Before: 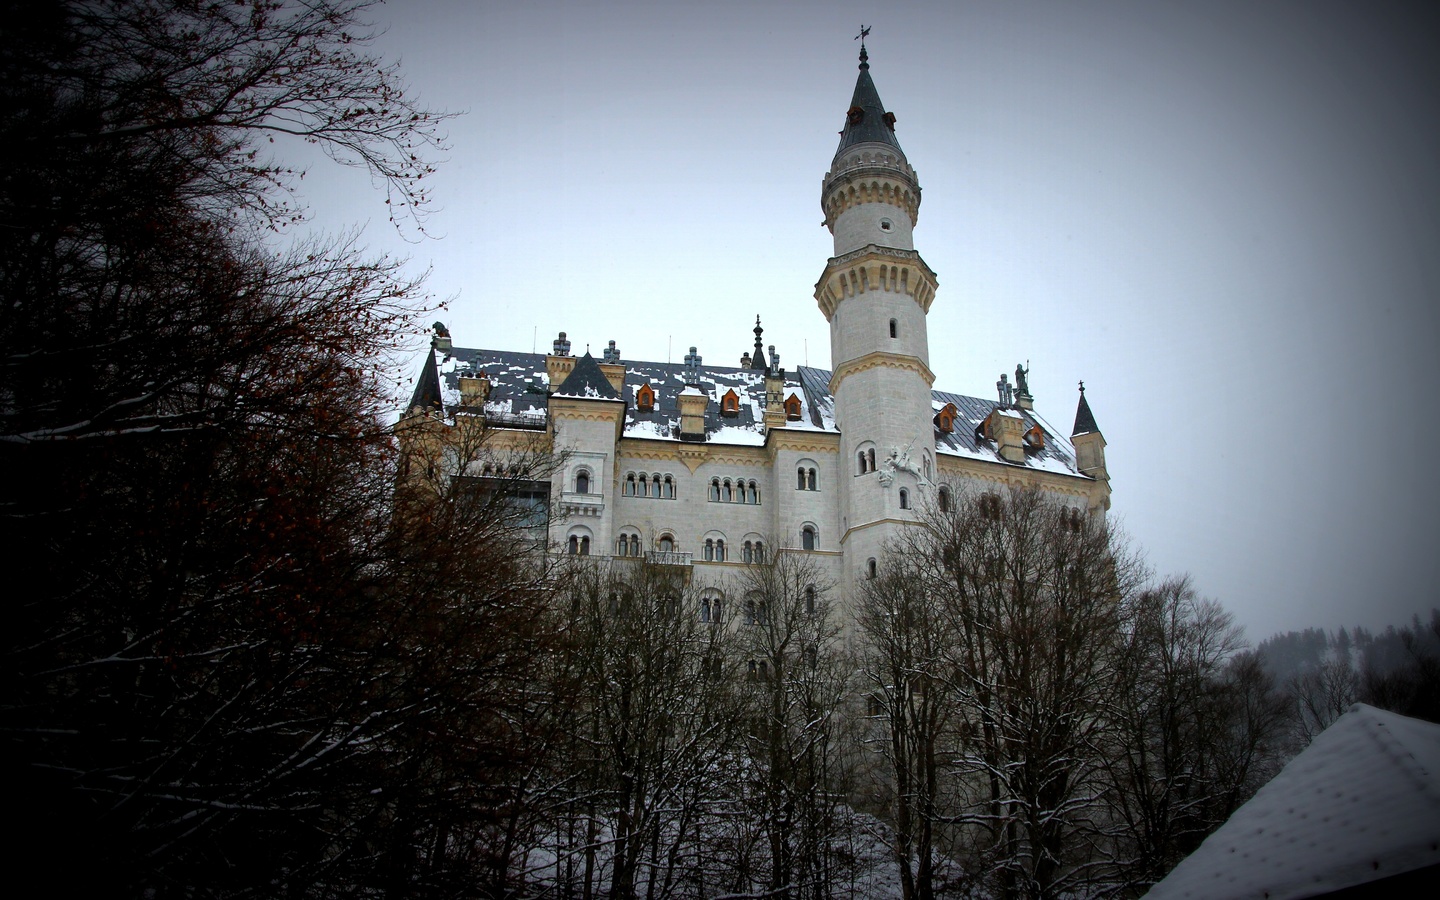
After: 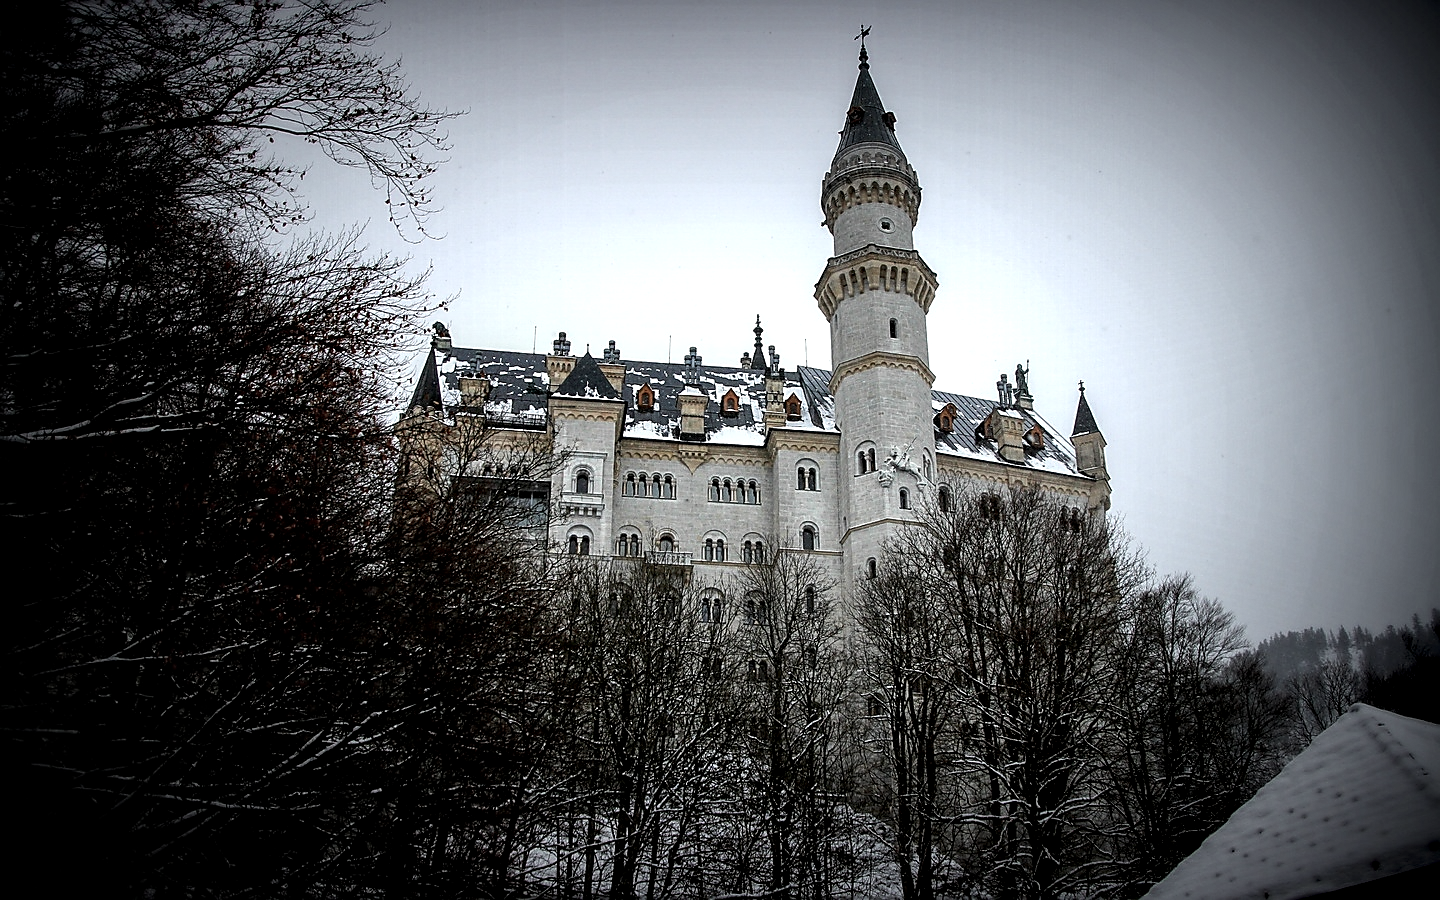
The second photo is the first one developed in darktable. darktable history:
contrast brightness saturation: contrast 0.1, saturation -0.371
sharpen: radius 1.408, amount 1.268, threshold 0.67
local contrast: highlights 60%, shadows 62%, detail 160%
